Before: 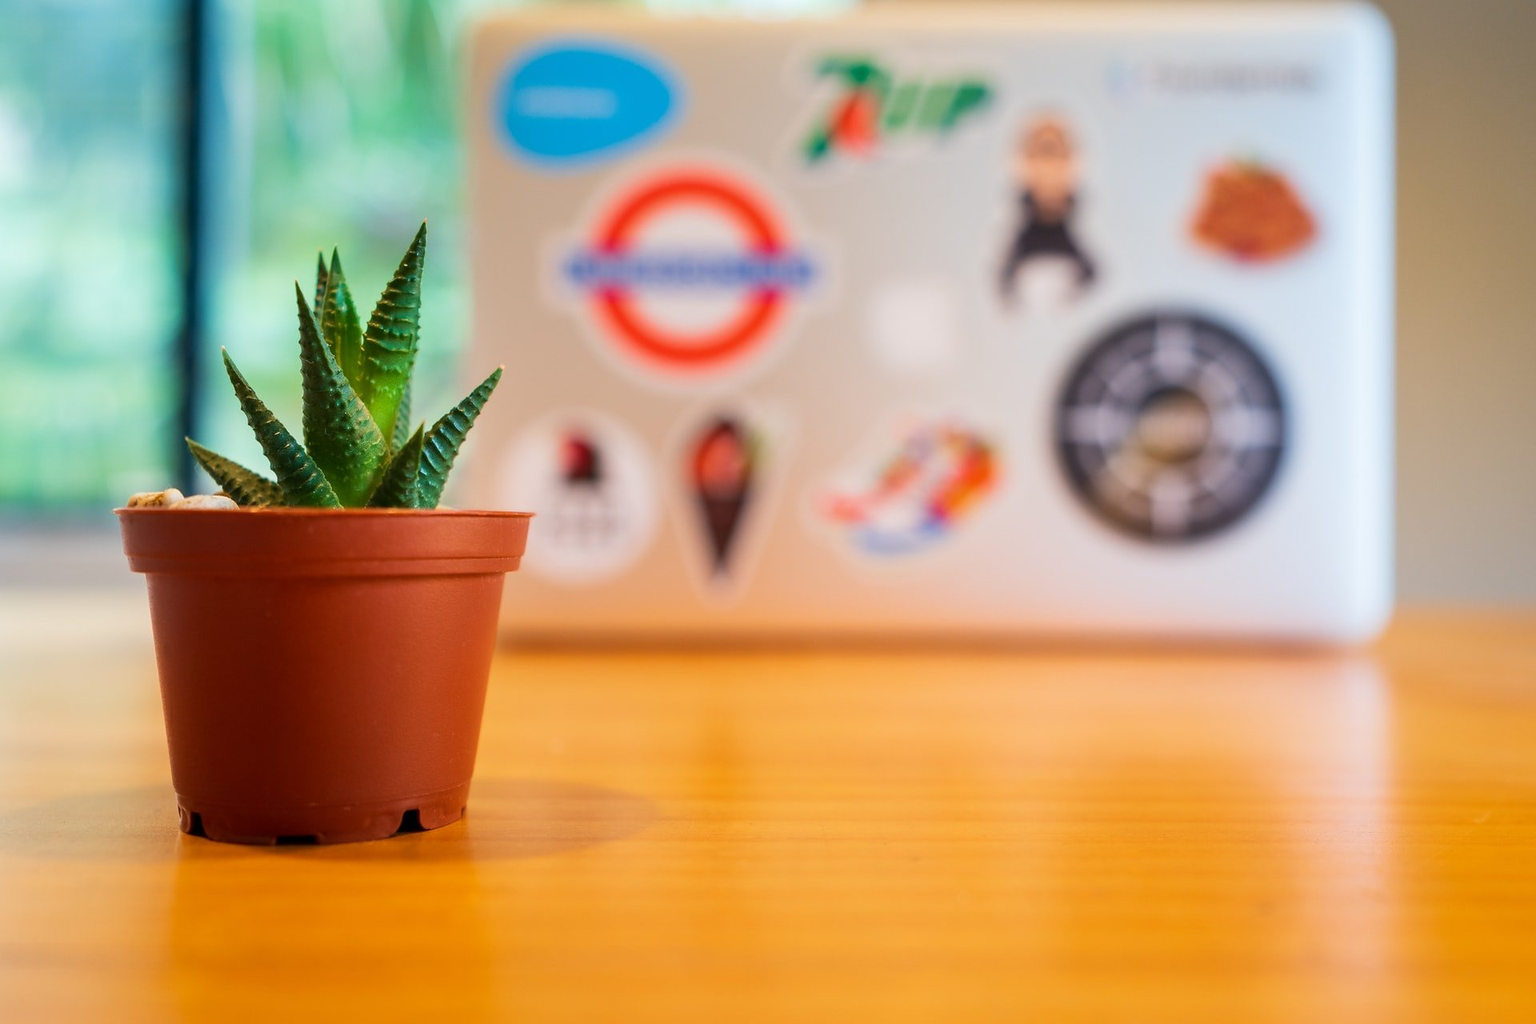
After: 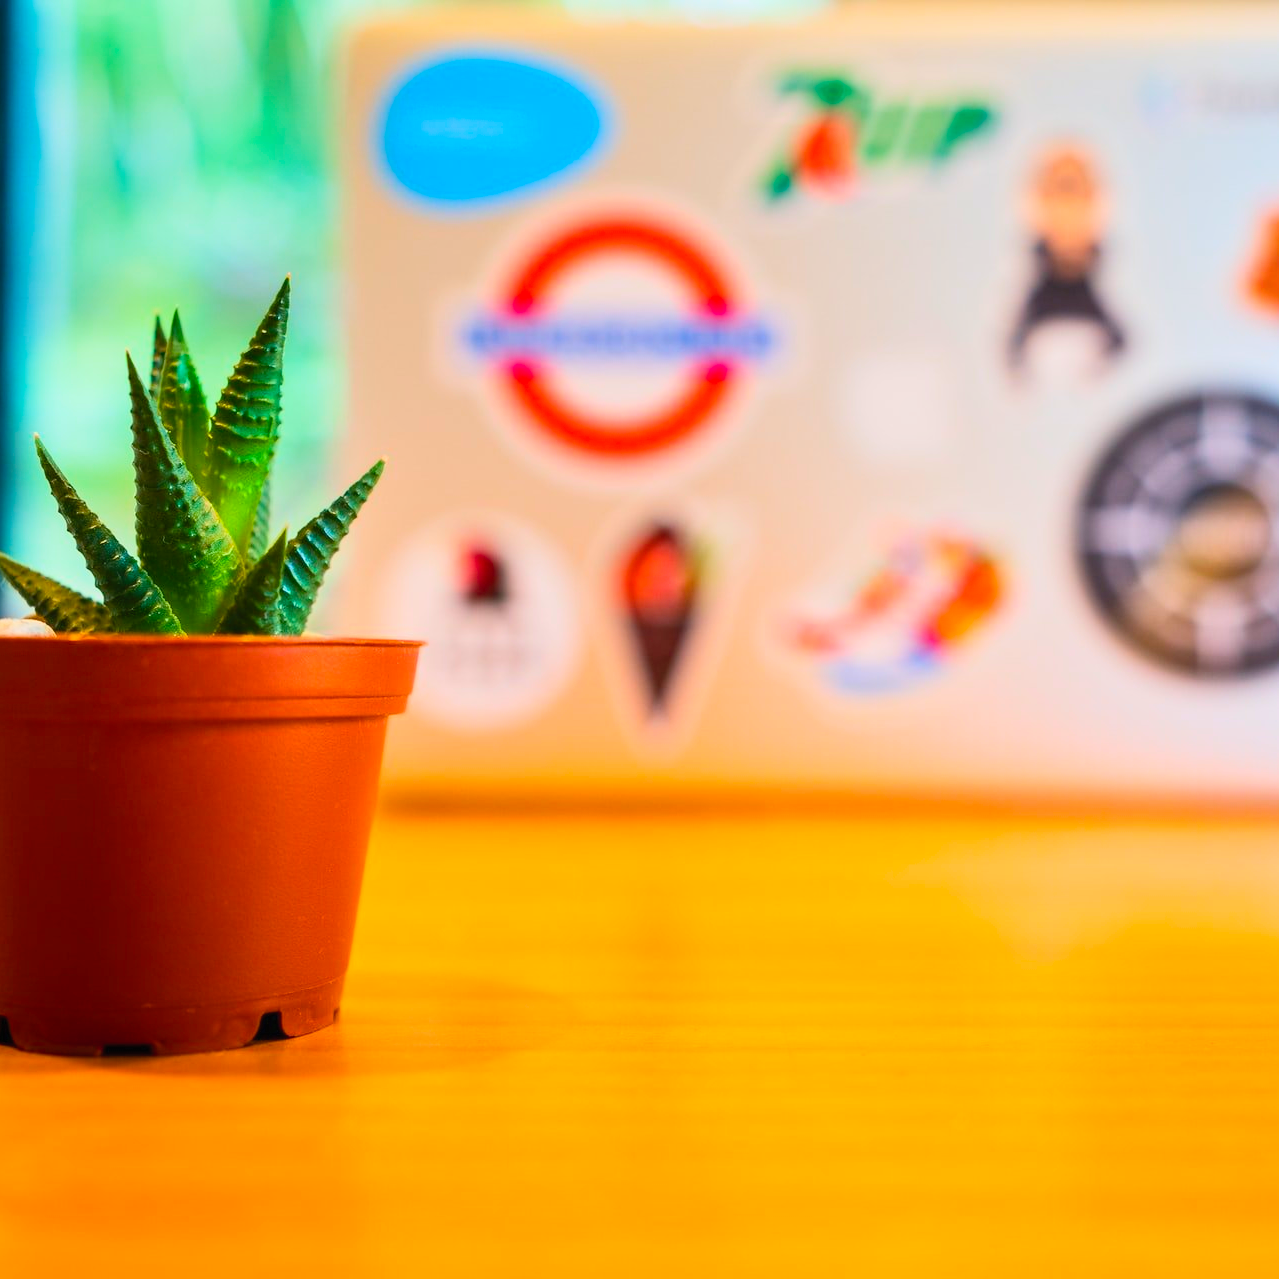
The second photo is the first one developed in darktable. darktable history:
crop and rotate: left 12.673%, right 20.66%
tone equalizer: -8 EV -0.002 EV, -7 EV 0.005 EV, -6 EV -0.009 EV, -5 EV 0.011 EV, -4 EV -0.012 EV, -3 EV 0.007 EV, -2 EV -0.062 EV, -1 EV -0.293 EV, +0 EV -0.582 EV, smoothing diameter 2%, edges refinement/feathering 20, mask exposure compensation -1.57 EV, filter diffusion 5
contrast brightness saturation: contrast 0.2, brightness 0.16, saturation 0.22
local contrast: mode bilateral grid, contrast 100, coarseness 100, detail 91%, midtone range 0.2
color balance rgb: perceptual saturation grading › global saturation 20%, global vibrance 20%
